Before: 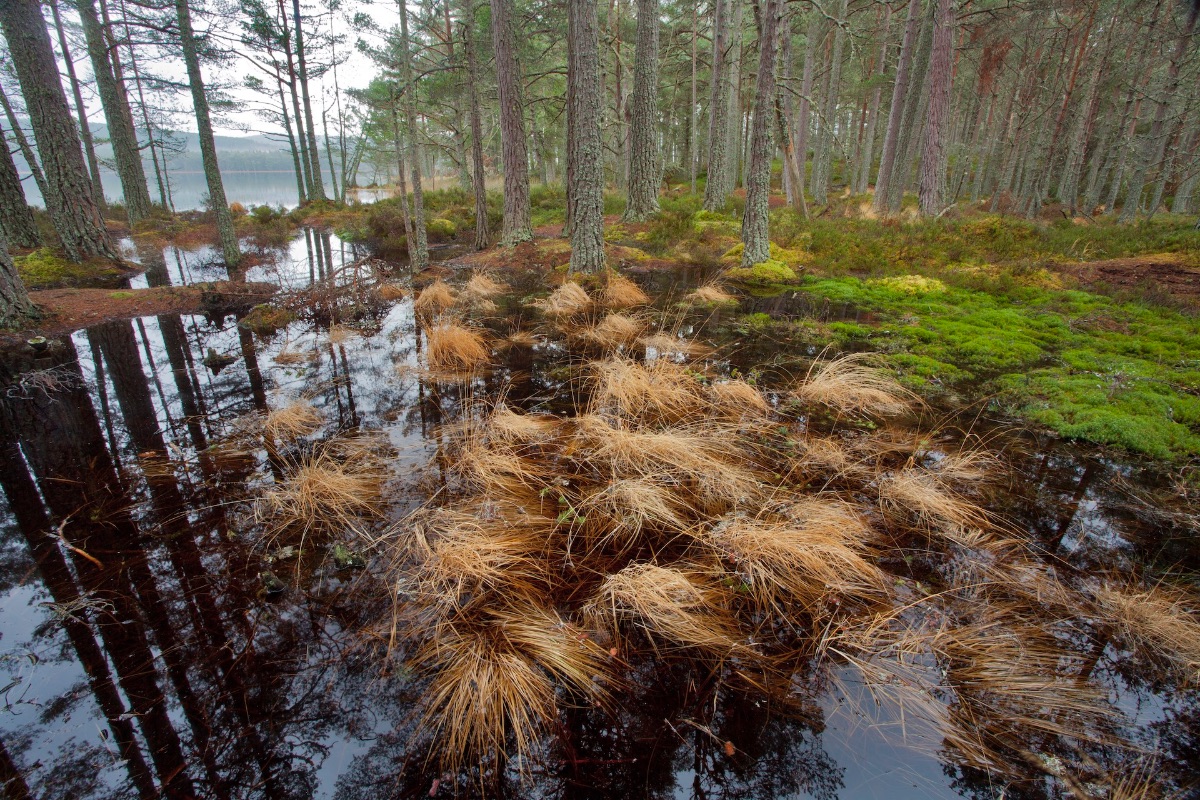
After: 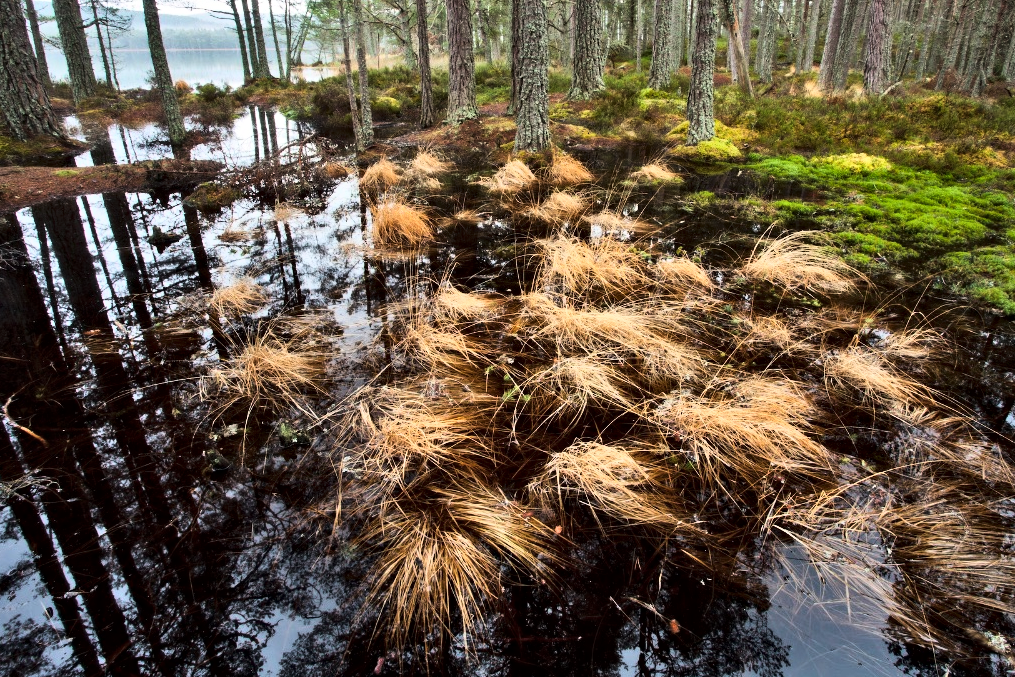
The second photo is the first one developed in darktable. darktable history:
tone curve: curves: ch0 [(0, 0) (0.187, 0.12) (0.384, 0.363) (0.577, 0.681) (0.735, 0.881) (0.864, 0.959) (1, 0.987)]; ch1 [(0, 0) (0.402, 0.36) (0.476, 0.466) (0.501, 0.501) (0.518, 0.514) (0.564, 0.614) (0.614, 0.664) (0.741, 0.829) (1, 1)]; ch2 [(0, 0) (0.429, 0.387) (0.483, 0.481) (0.503, 0.501) (0.522, 0.531) (0.564, 0.605) (0.615, 0.697) (0.702, 0.774) (1, 0.895)], color space Lab, linked channels, preserve colors none
contrast equalizer: y [[0.511, 0.558, 0.631, 0.632, 0.559, 0.512], [0.5 ×6], [0.507, 0.559, 0.627, 0.644, 0.647, 0.647], [0 ×6], [0 ×6]], mix 0.549
crop and rotate: left 4.653%, top 15.326%, right 10.687%
